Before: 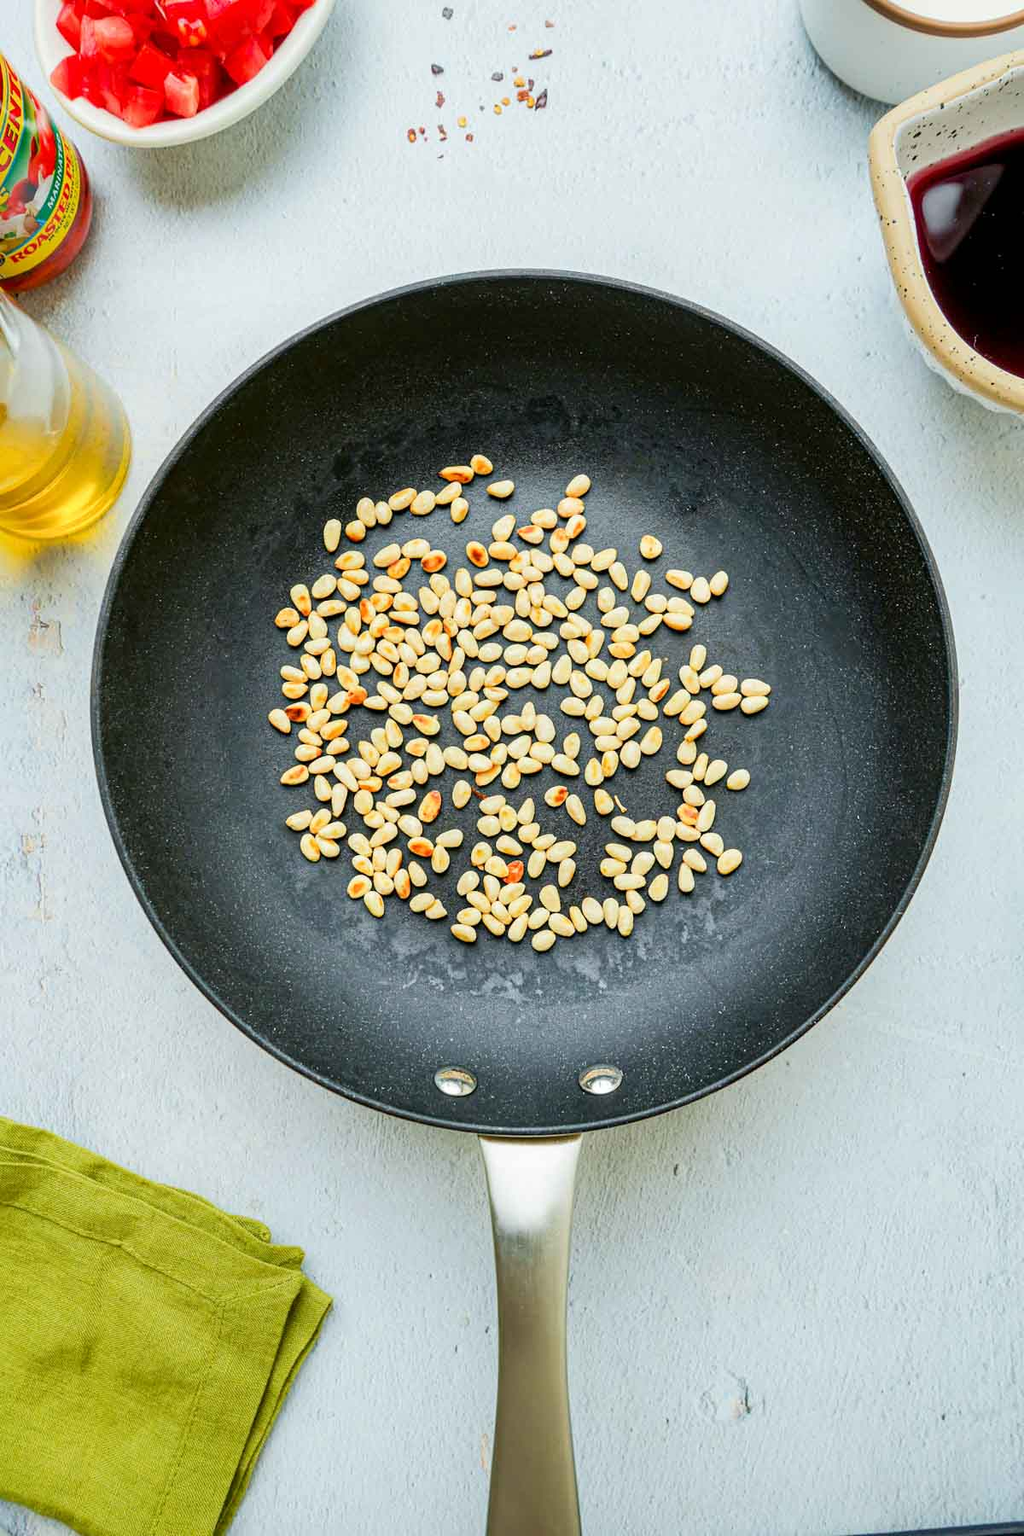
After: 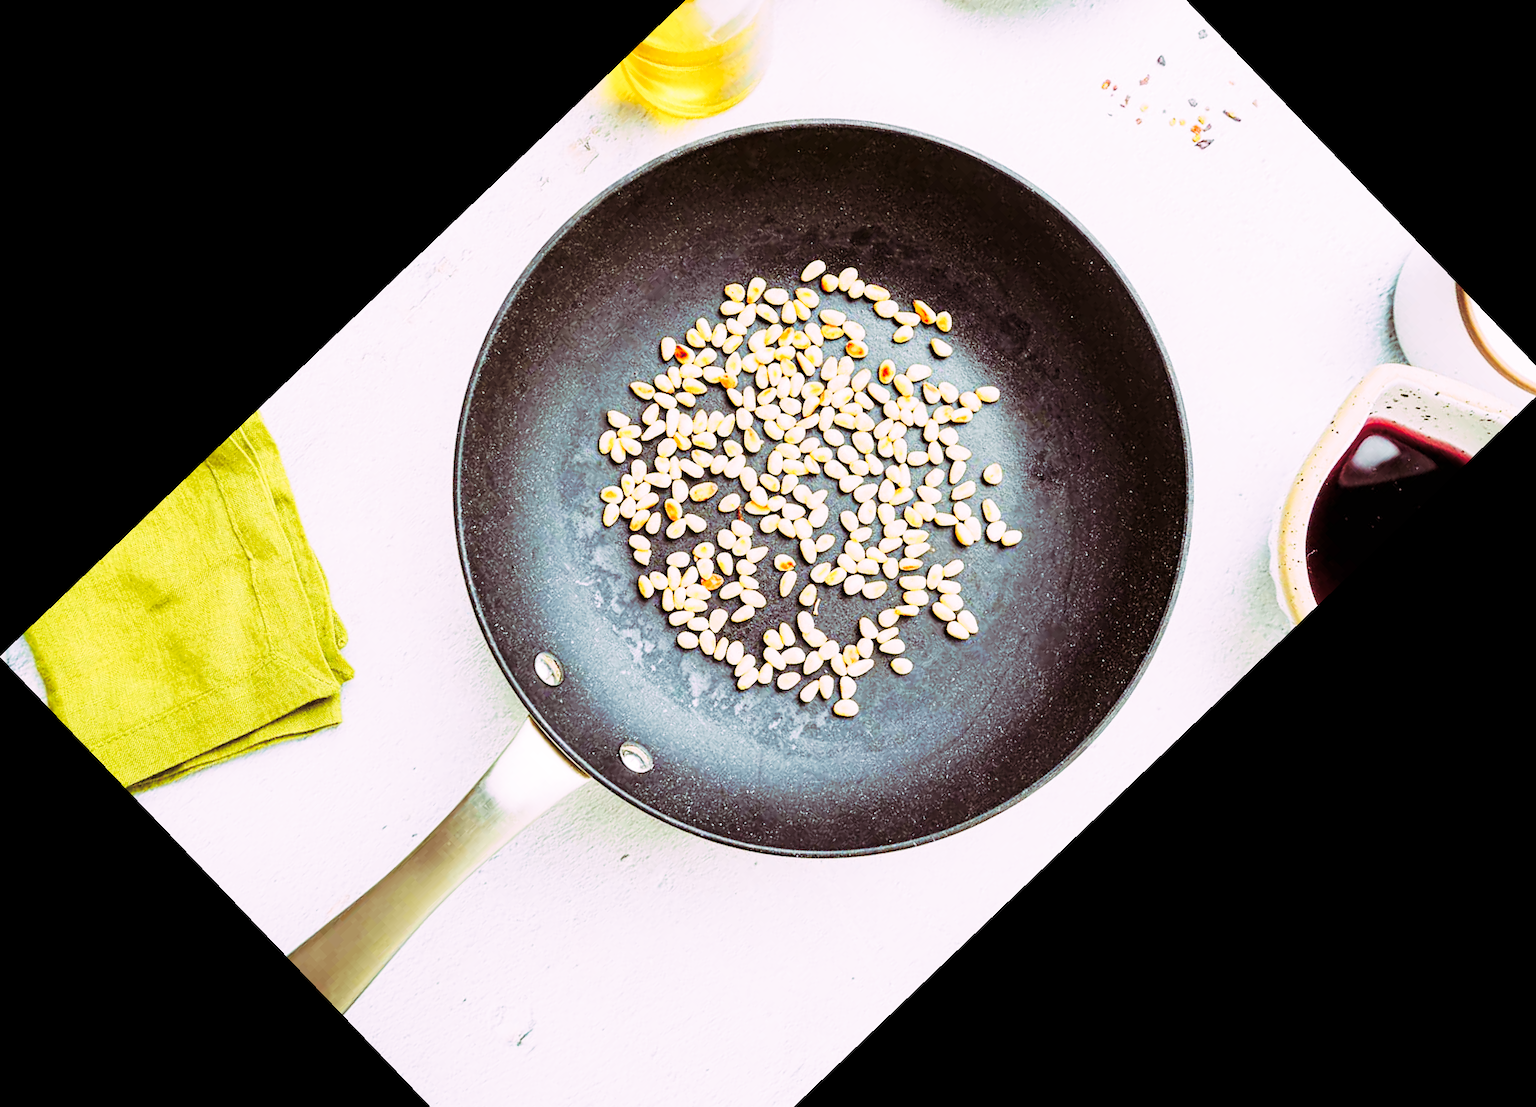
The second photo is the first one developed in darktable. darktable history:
crop and rotate: angle -46.26°, top 16.234%, right 0.912%, bottom 11.704%
split-toning: highlights › hue 298.8°, highlights › saturation 0.73, compress 41.76%
exposure: compensate highlight preservation false
tone curve: curves: ch0 [(0, 0) (0.003, 0.003) (0.011, 0.013) (0.025, 0.028) (0.044, 0.05) (0.069, 0.079) (0.1, 0.113) (0.136, 0.154) (0.177, 0.201) (0.224, 0.268) (0.277, 0.38) (0.335, 0.486) (0.399, 0.588) (0.468, 0.688) (0.543, 0.787) (0.623, 0.854) (0.709, 0.916) (0.801, 0.957) (0.898, 0.978) (1, 1)], preserve colors none
